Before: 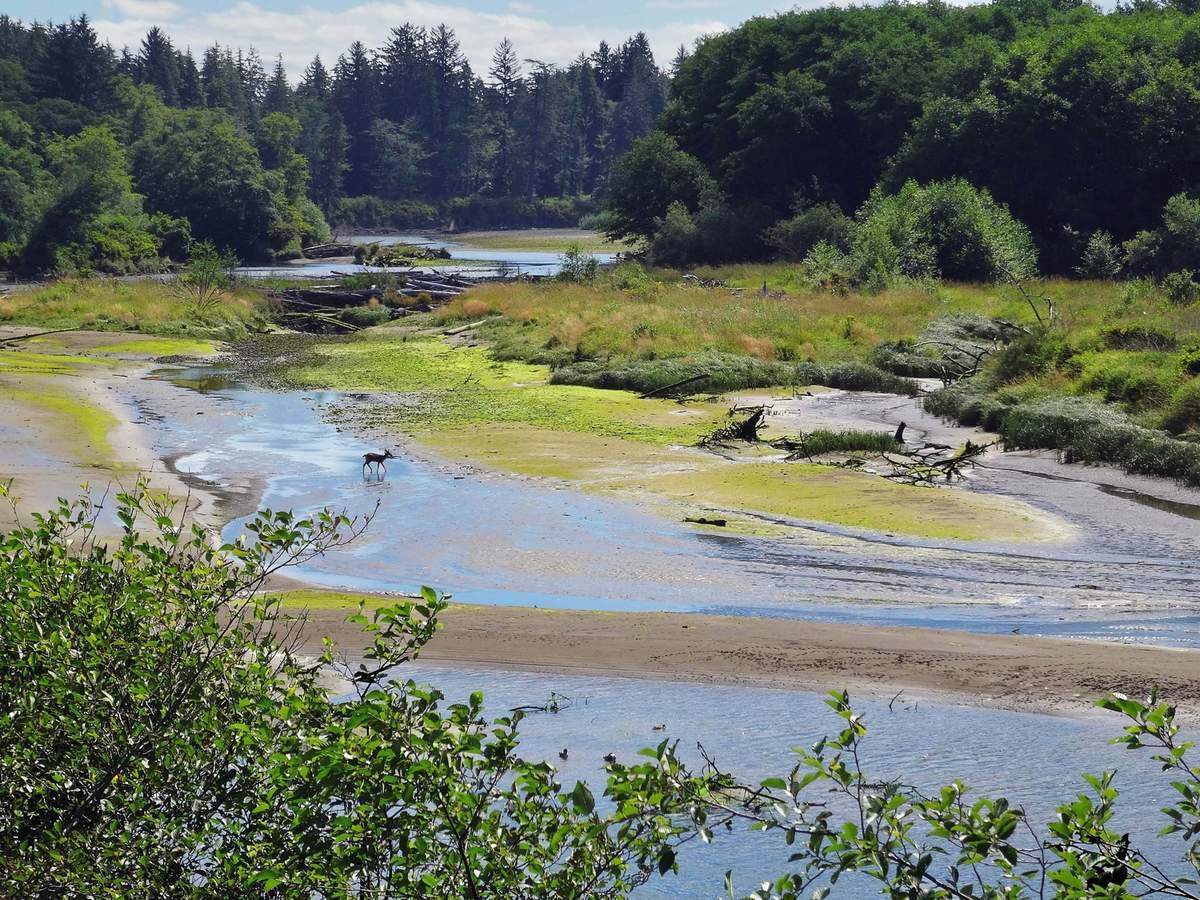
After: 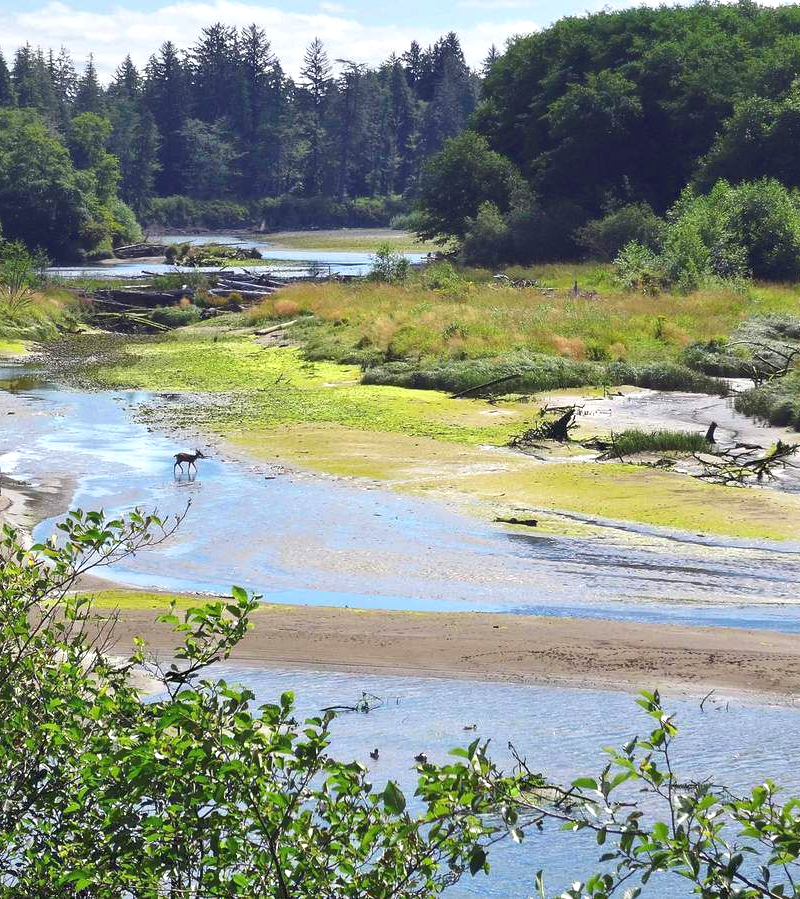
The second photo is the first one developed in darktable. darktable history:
crop and rotate: left 15.754%, right 17.579%
rgb curve: curves: ch0 [(0, 0) (0.093, 0.159) (0.241, 0.265) (0.414, 0.42) (1, 1)], compensate middle gray true, preserve colors basic power
exposure: black level correction 0, exposure 0.5 EV, compensate highlight preservation false
